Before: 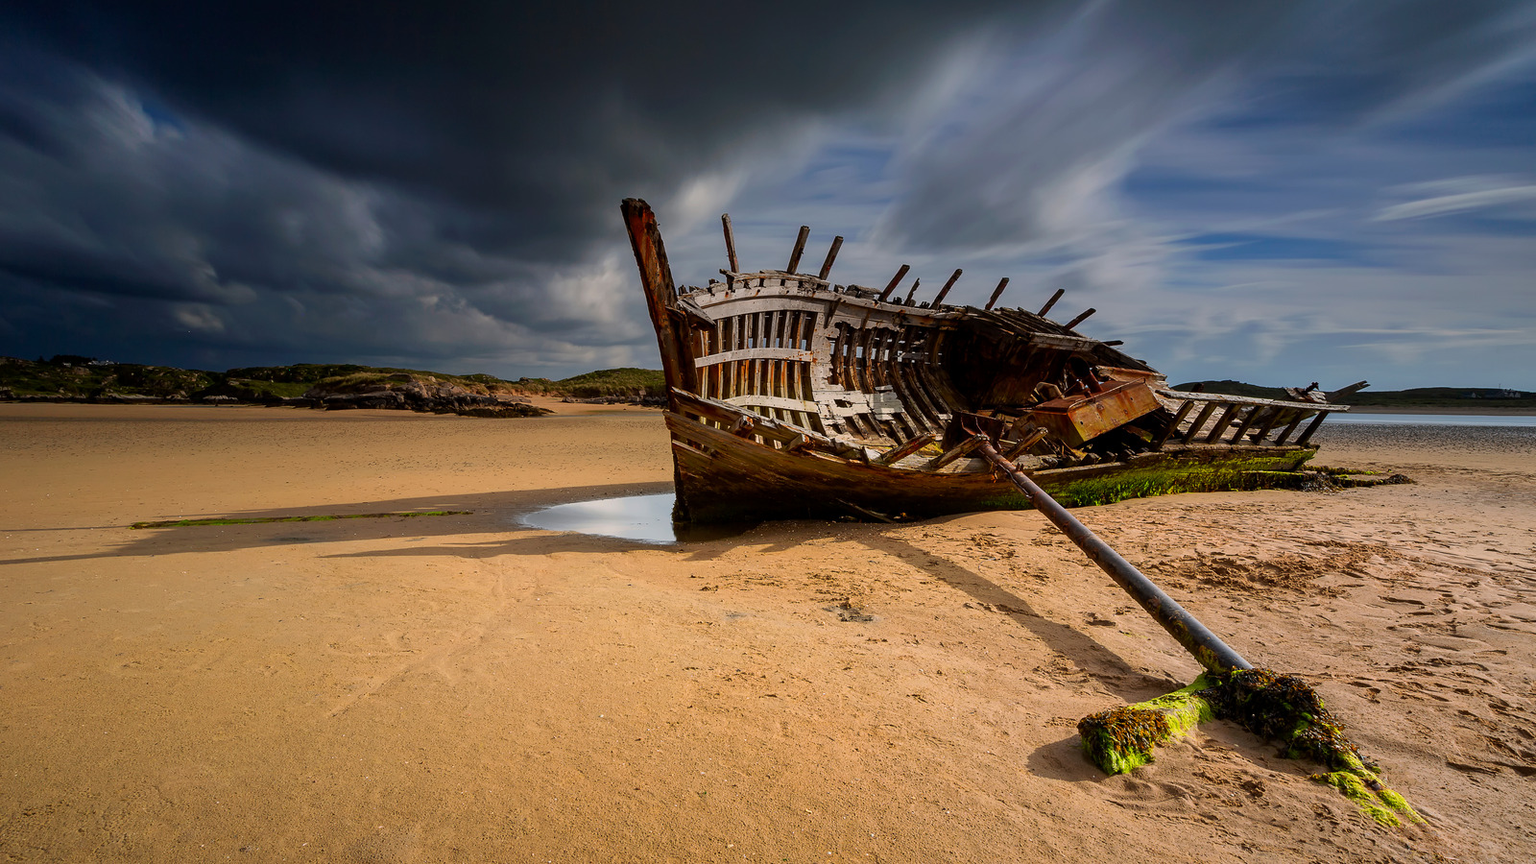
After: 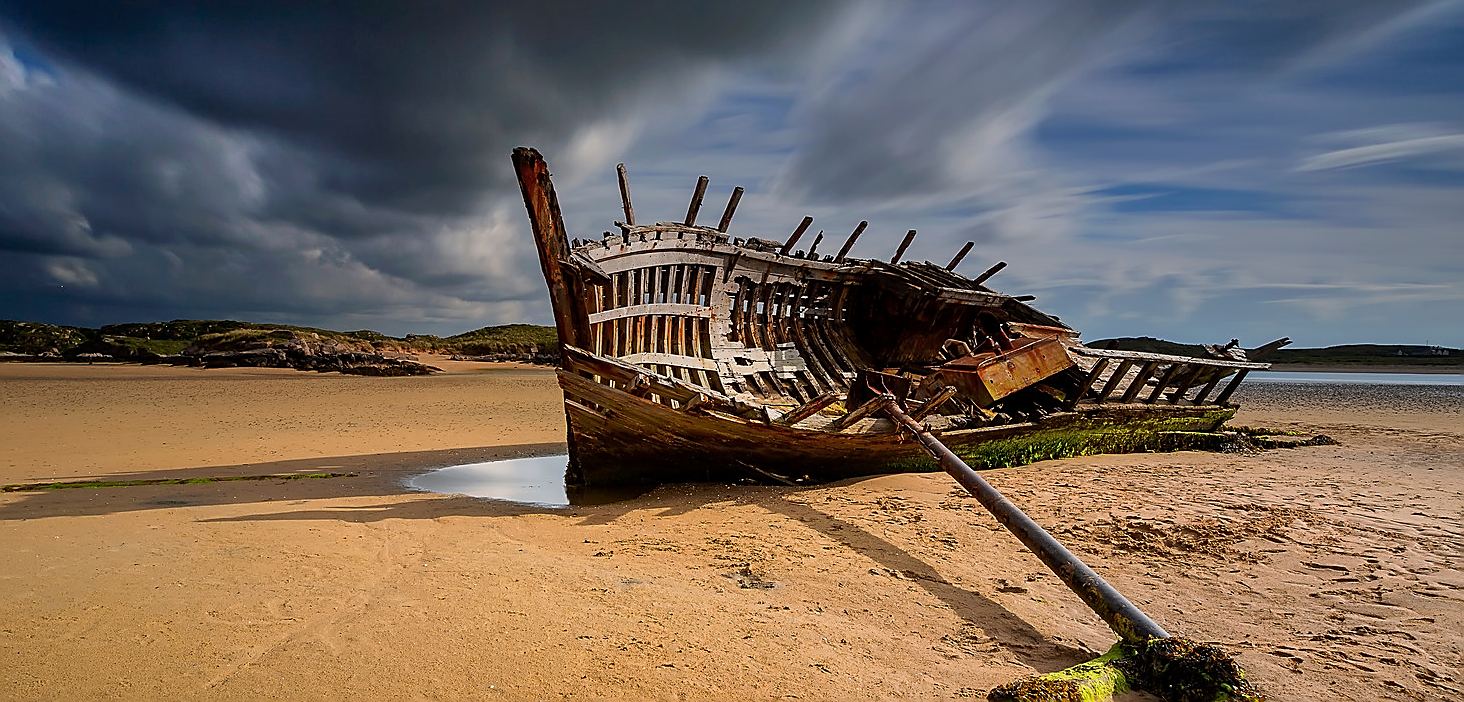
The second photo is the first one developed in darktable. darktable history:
crop: left 8.497%, top 6.596%, bottom 15.38%
shadows and highlights: soften with gaussian
sharpen: radius 1.383, amount 1.245, threshold 0.788
